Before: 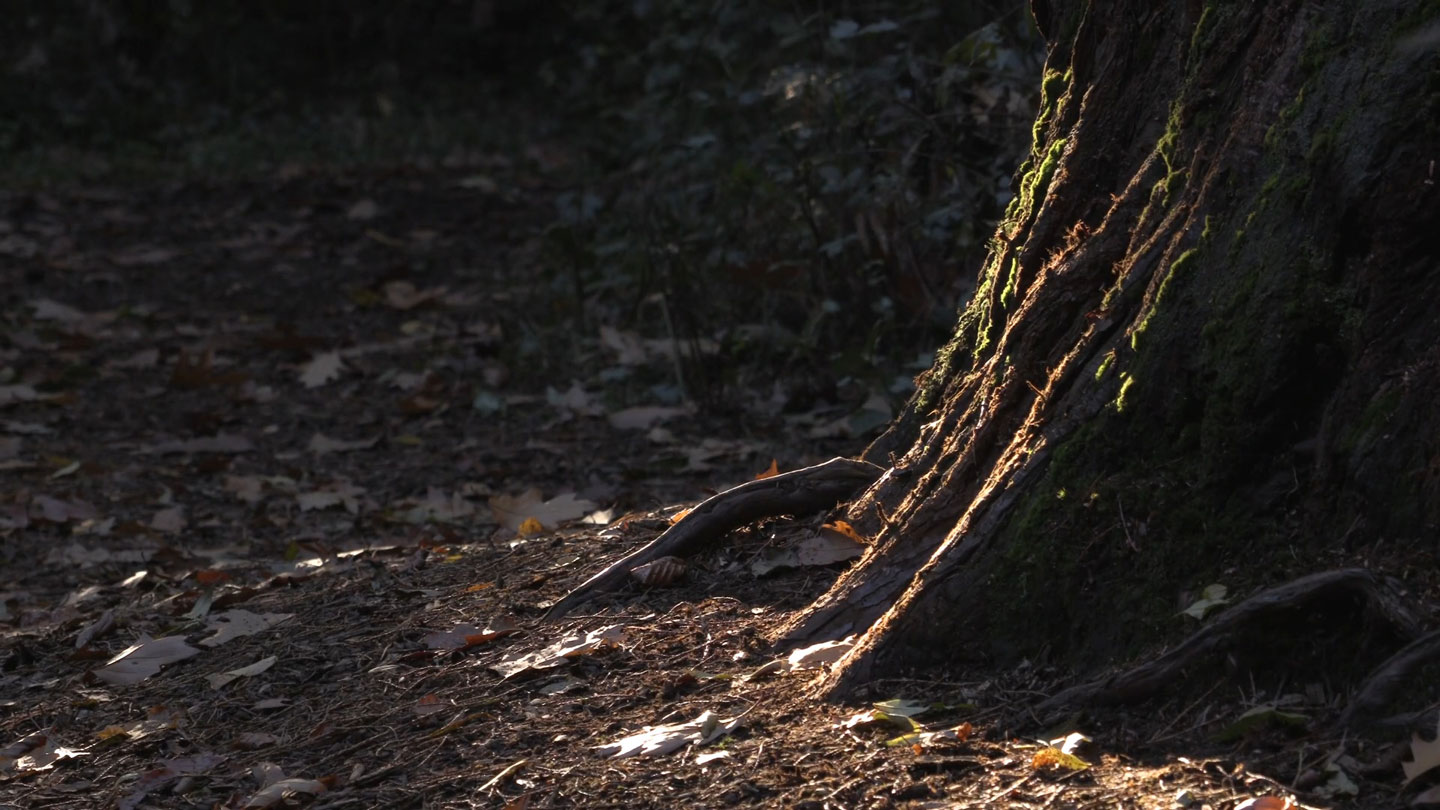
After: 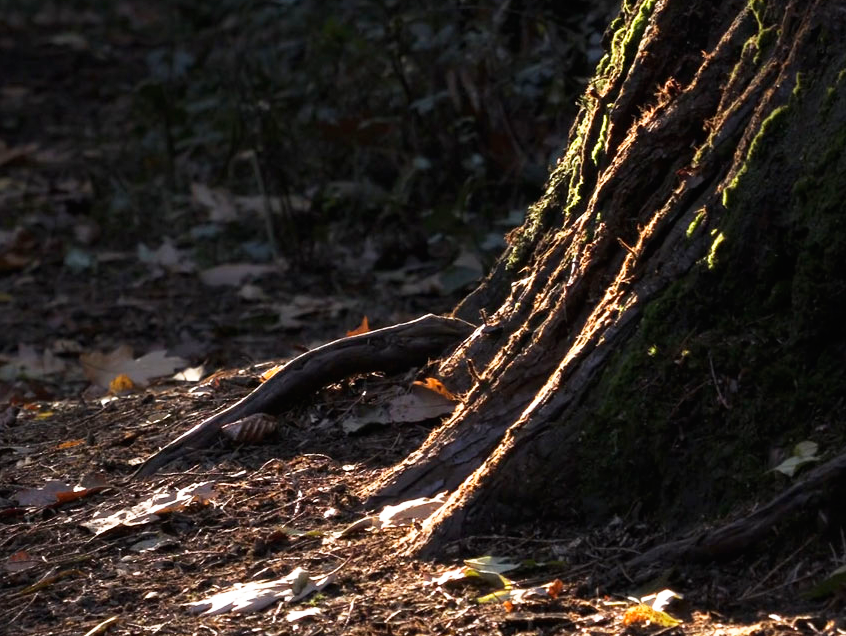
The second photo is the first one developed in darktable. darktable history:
base curve: curves: ch0 [(0, 0) (0.005, 0.002) (0.193, 0.295) (0.399, 0.664) (0.75, 0.928) (1, 1)], preserve colors none
crop and rotate: left 28.423%, top 17.693%, right 12.788%, bottom 3.738%
